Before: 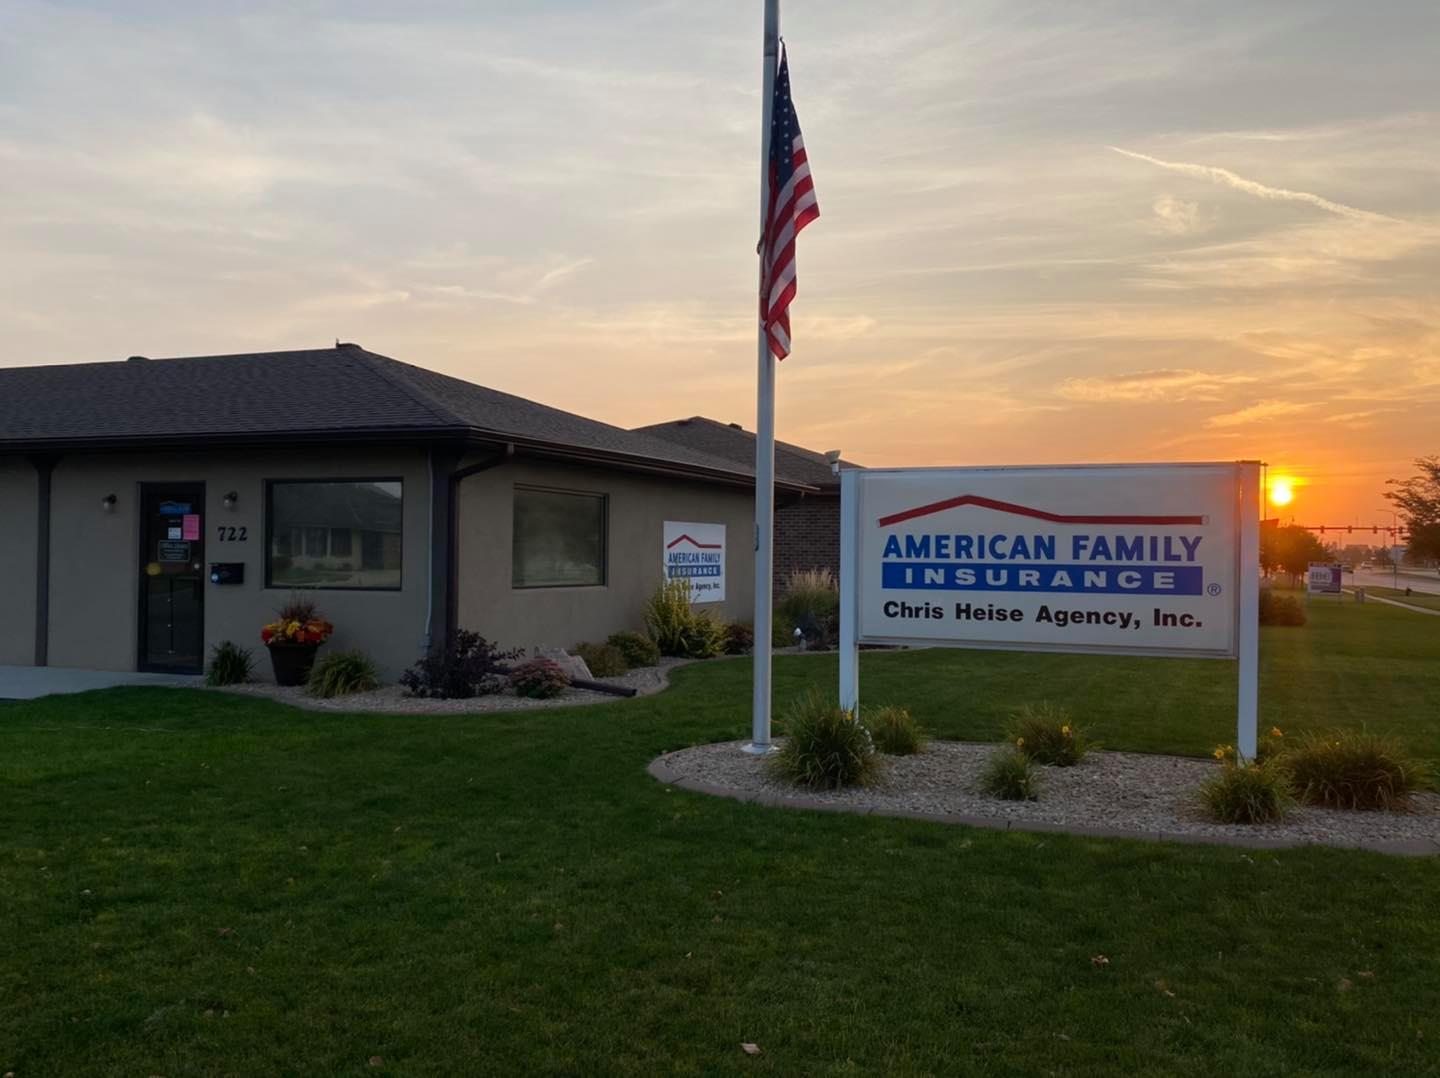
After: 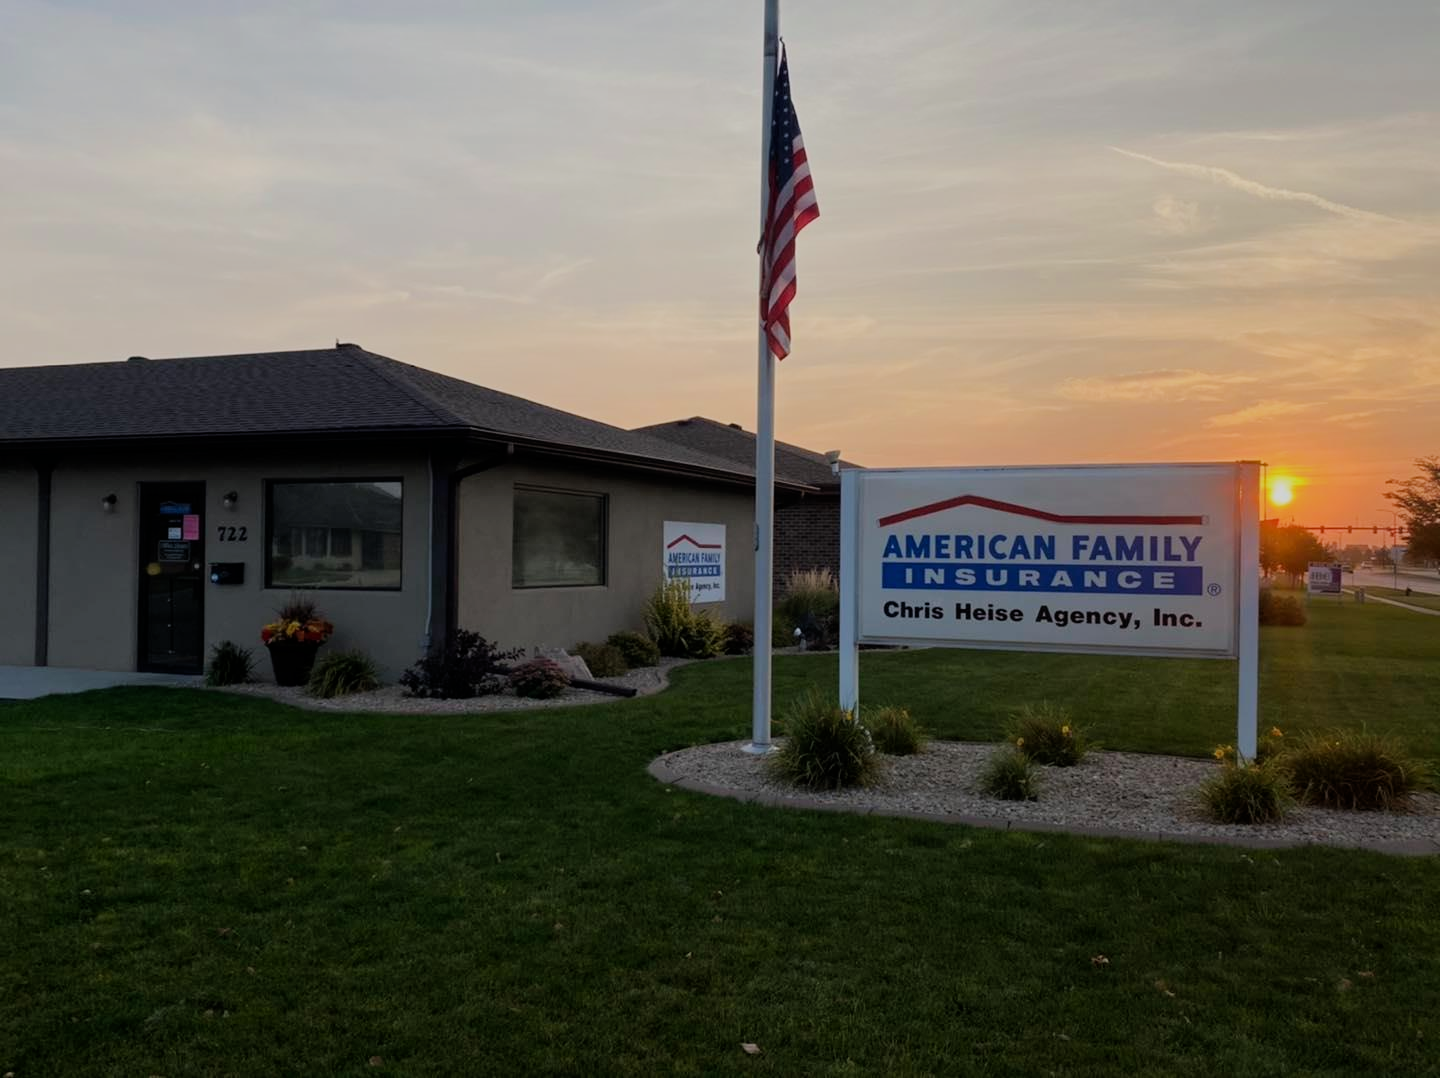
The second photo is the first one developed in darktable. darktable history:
bloom: size 13.65%, threshold 98.39%, strength 4.82%
filmic rgb: black relative exposure -16 EV, white relative exposure 6.92 EV, hardness 4.7
